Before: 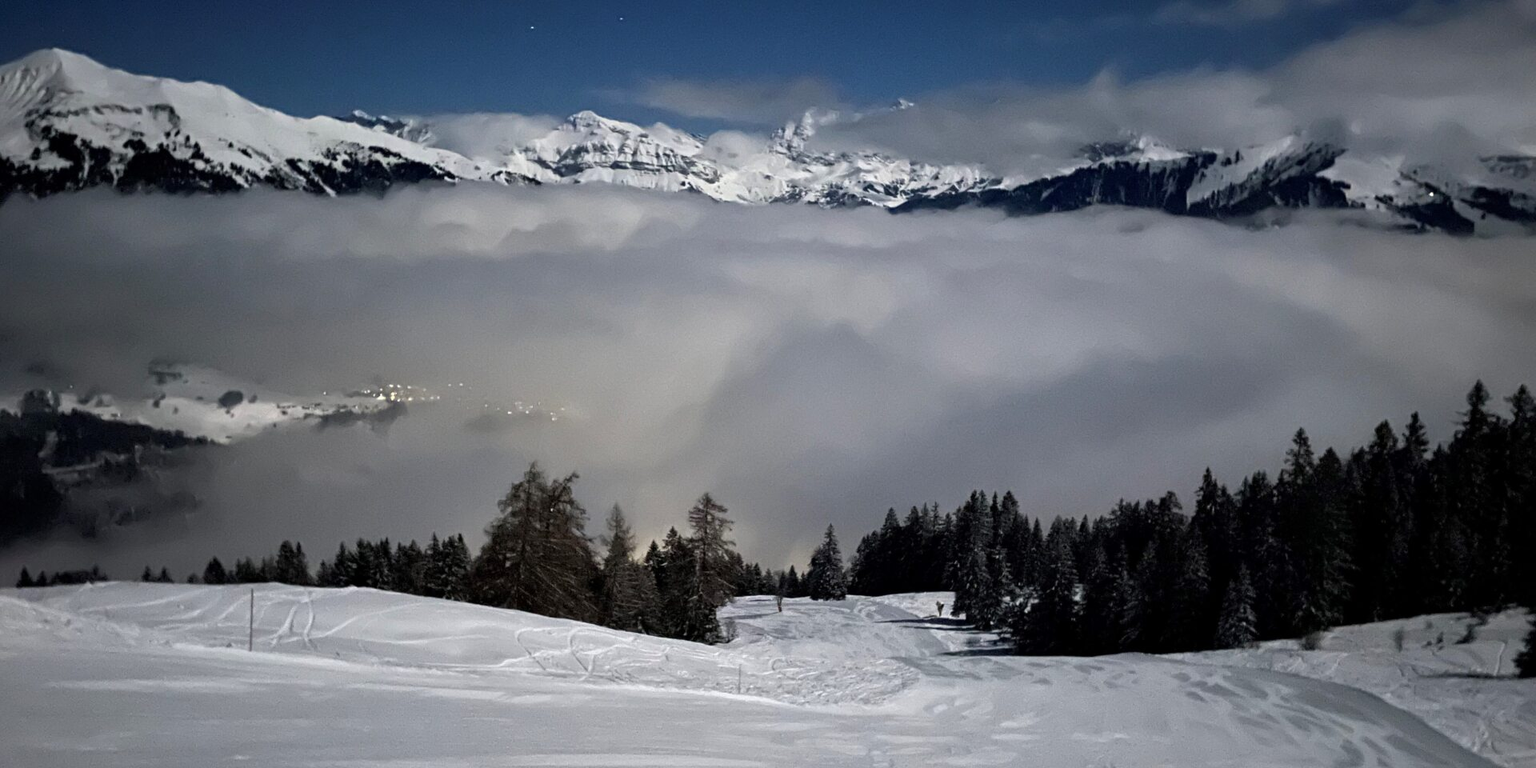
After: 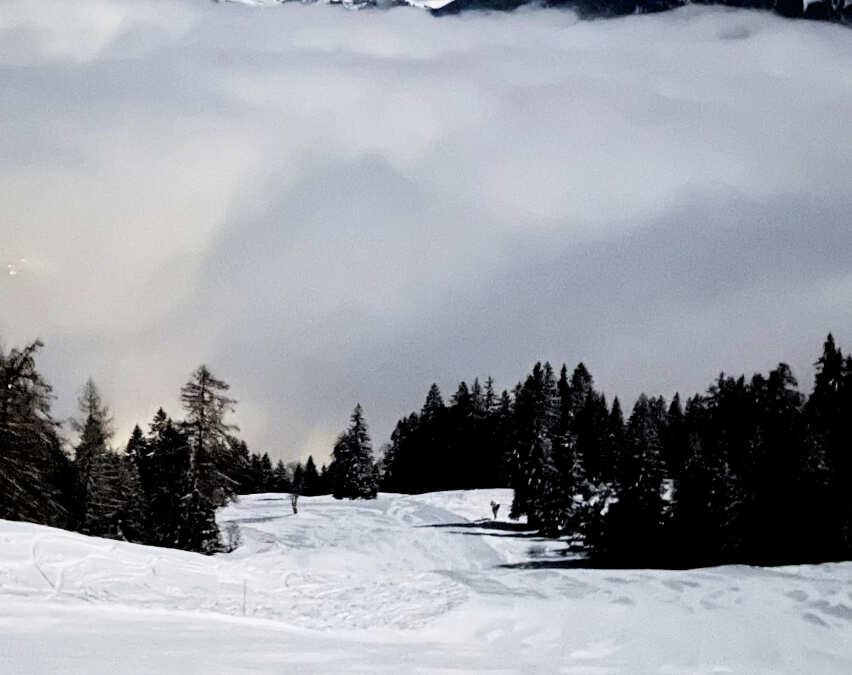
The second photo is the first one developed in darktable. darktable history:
crop: left 35.432%, top 26.233%, right 20.145%, bottom 3.432%
exposure: exposure 0.943 EV, compensate highlight preservation false
filmic rgb: black relative exposure -5 EV, hardness 2.88, contrast 1.3
